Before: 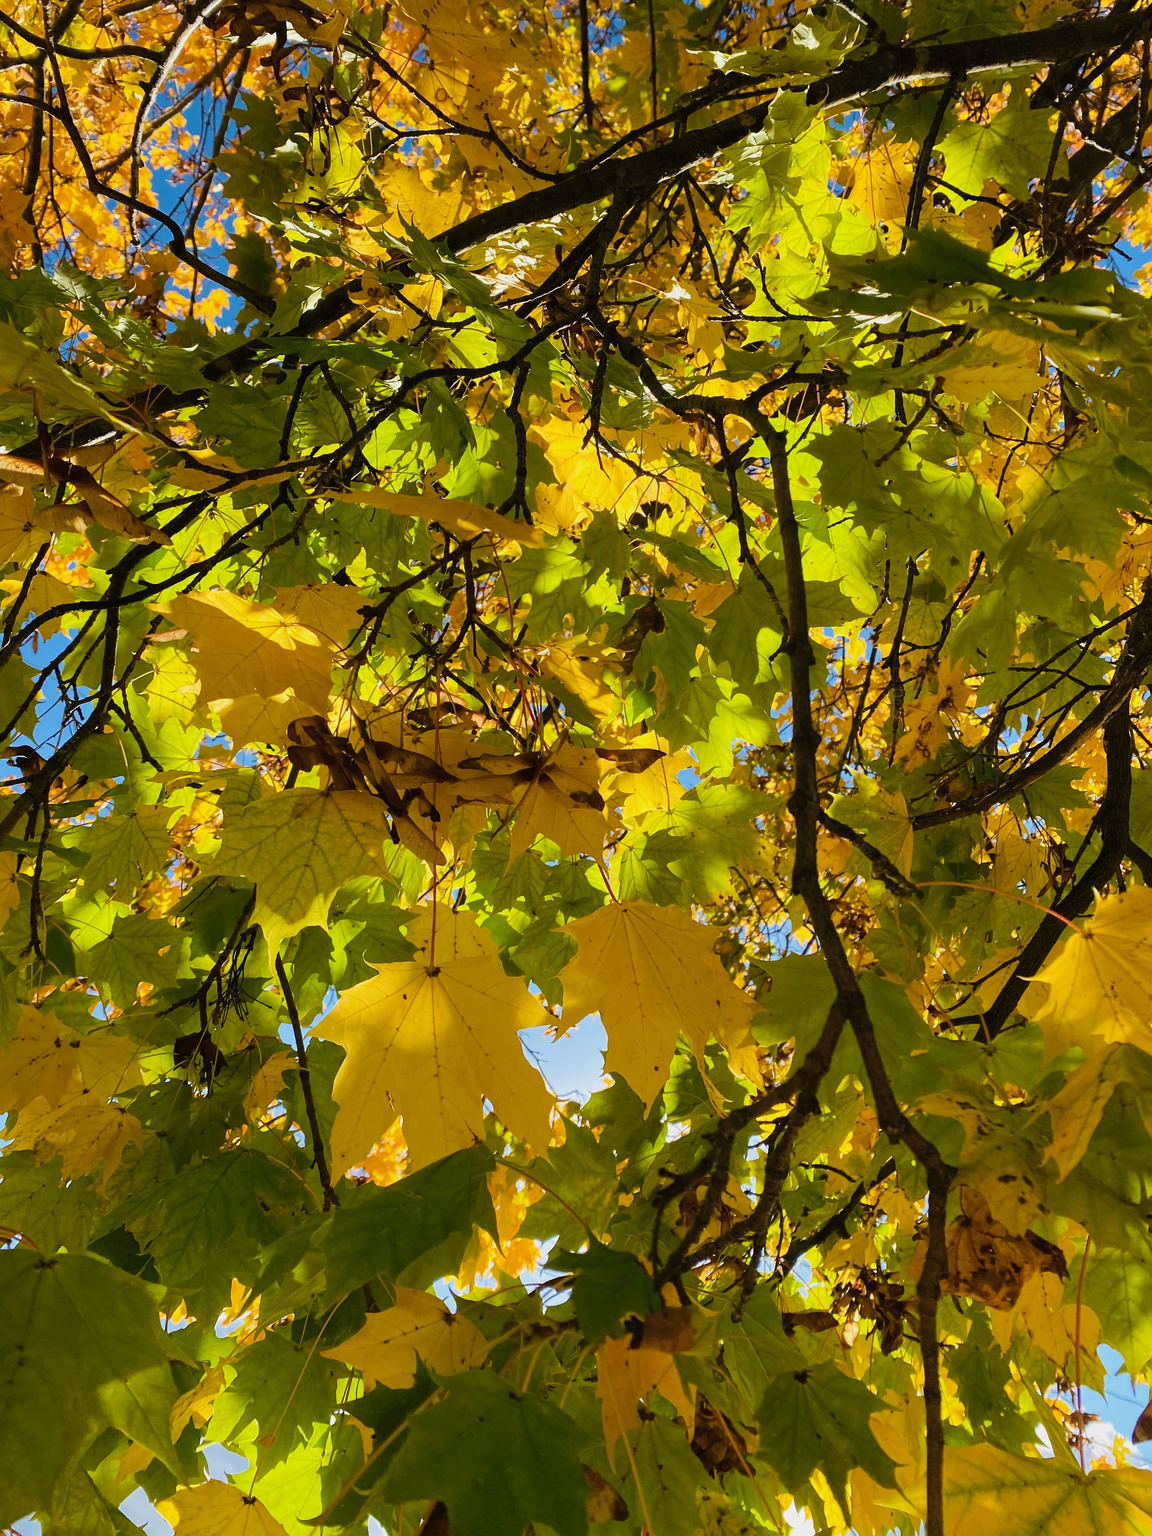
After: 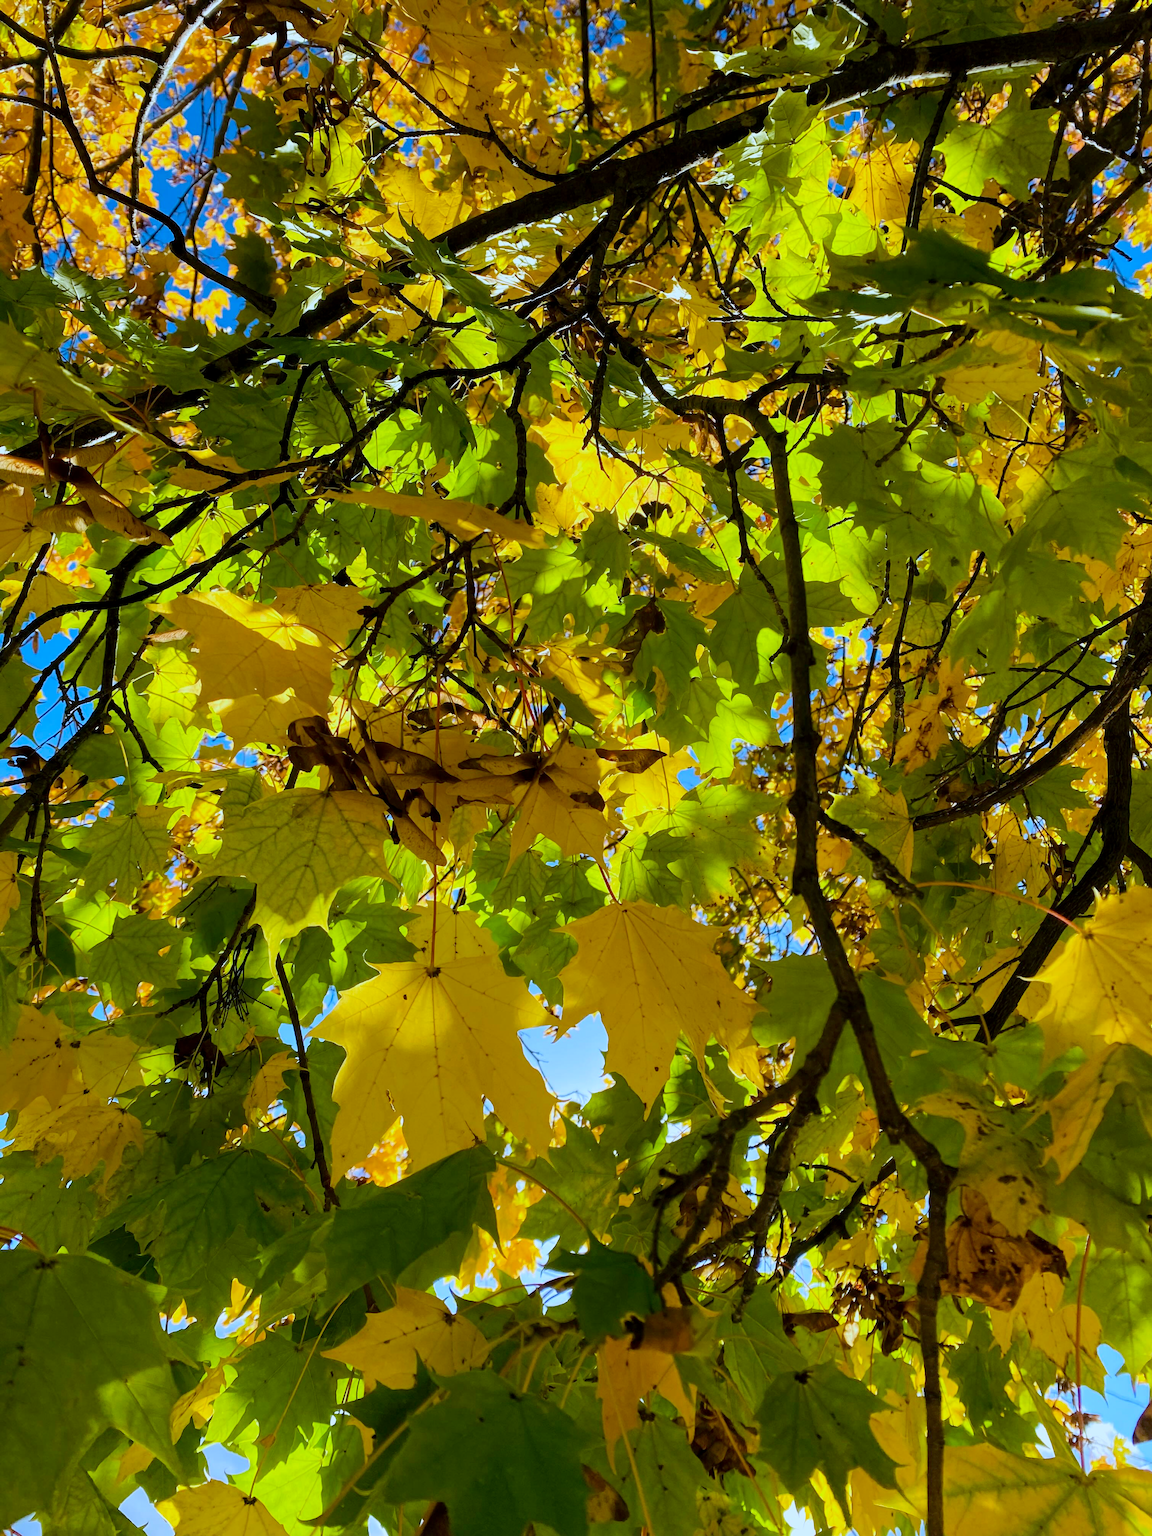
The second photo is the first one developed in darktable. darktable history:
color calibration: illuminant custom, x 0.388, y 0.387, temperature 3829.62 K, saturation algorithm version 1 (2020)
